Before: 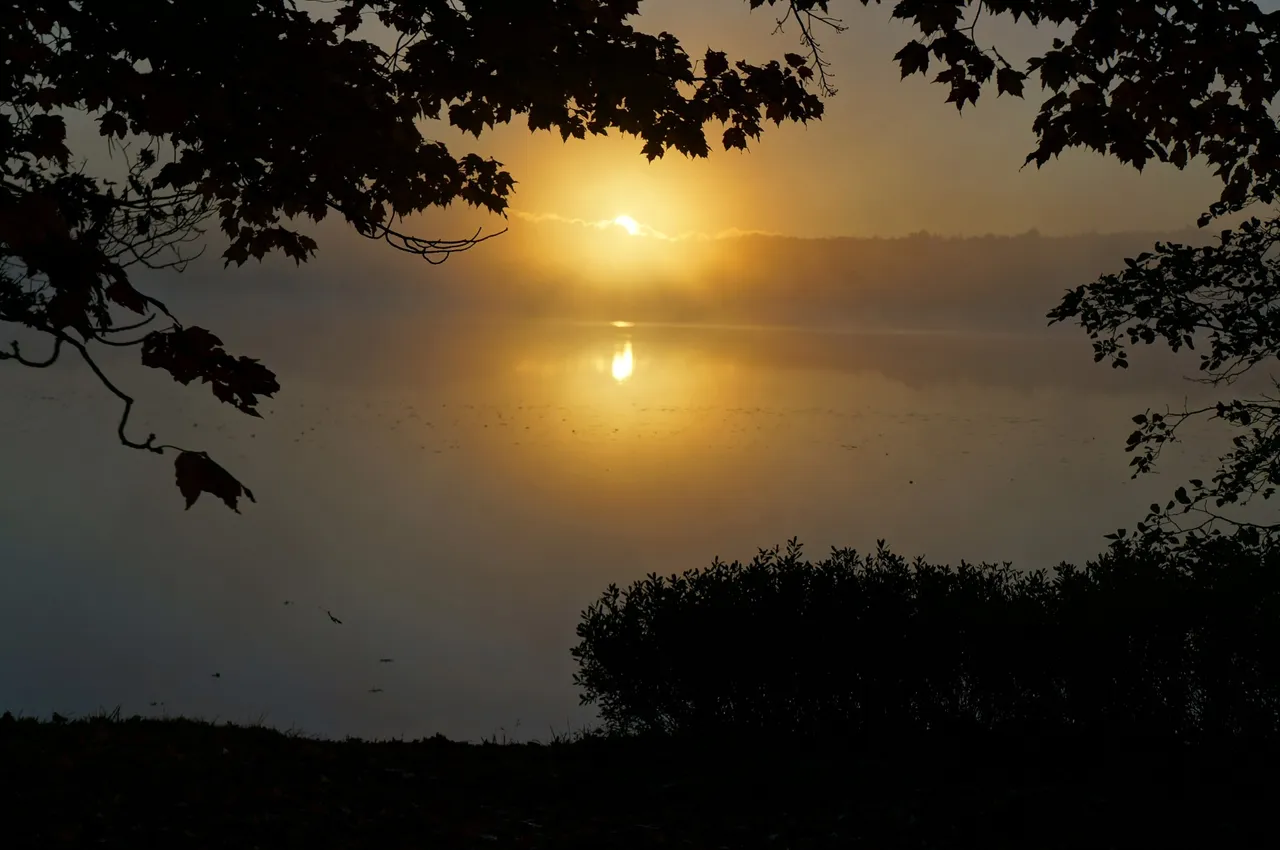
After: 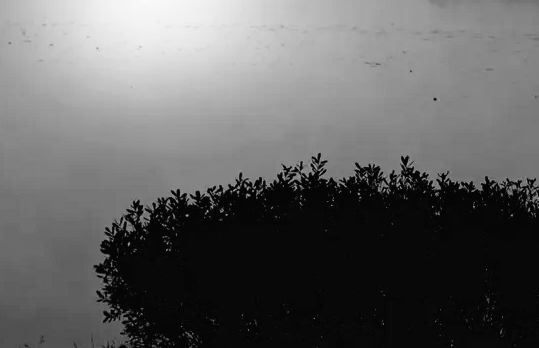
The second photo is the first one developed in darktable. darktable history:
base curve: curves: ch0 [(0, 0.003) (0.001, 0.002) (0.006, 0.004) (0.02, 0.022) (0.048, 0.086) (0.094, 0.234) (0.162, 0.431) (0.258, 0.629) (0.385, 0.8) (0.548, 0.918) (0.751, 0.988) (1, 1)], preserve colors none
contrast equalizer: y [[0.5, 0.5, 0.478, 0.5, 0.5, 0.5], [0.5 ×6], [0.5 ×6], [0 ×6], [0 ×6]]
crop: left 37.221%, top 45.169%, right 20.63%, bottom 13.777%
monochrome: on, module defaults
